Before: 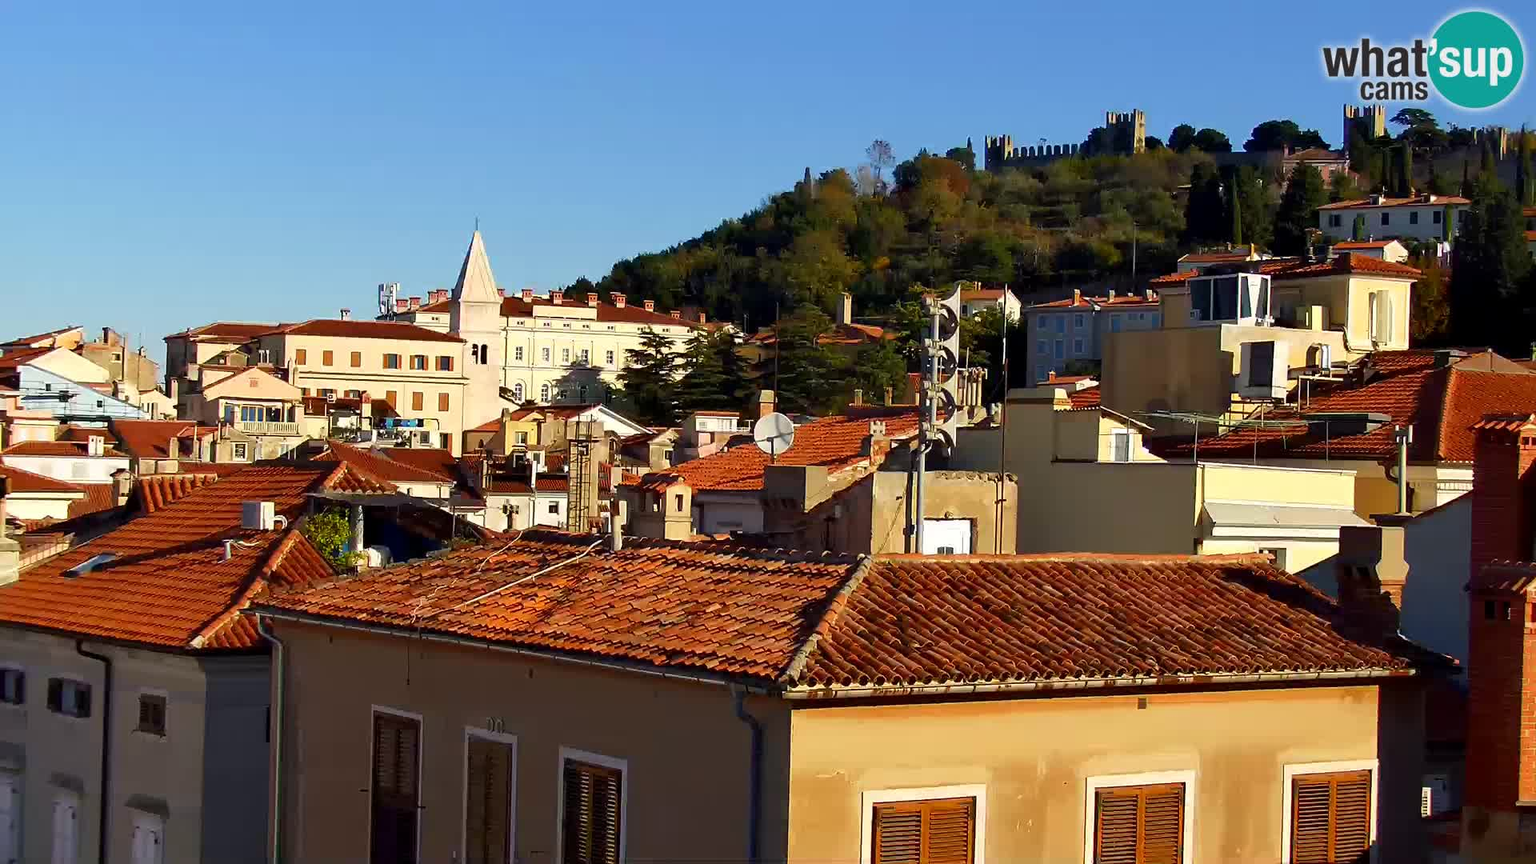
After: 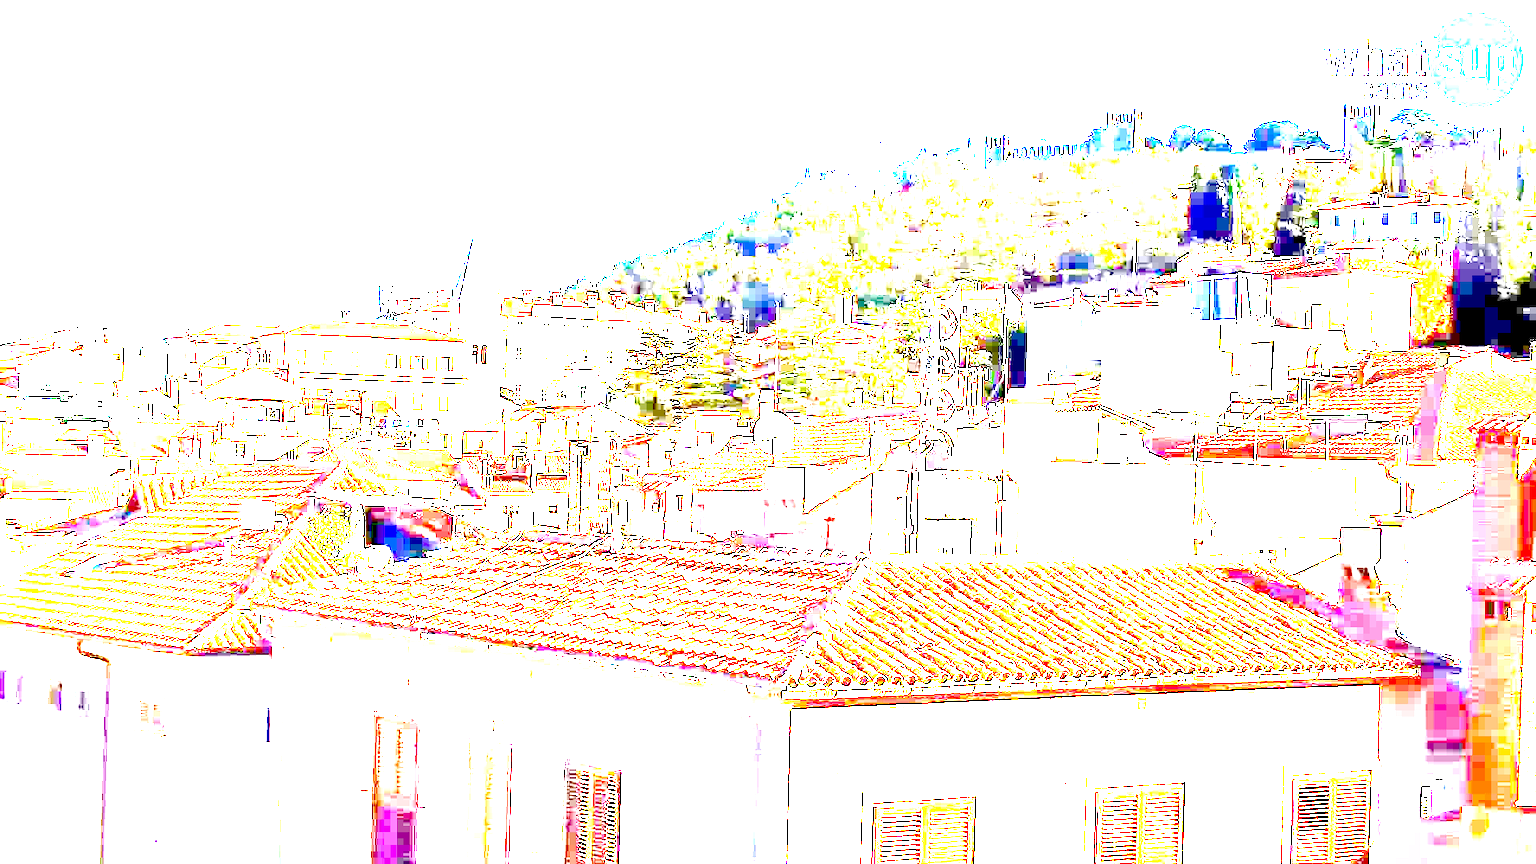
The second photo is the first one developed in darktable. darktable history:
exposure: exposure 7.933 EV, compensate exposure bias true, compensate highlight preservation false
